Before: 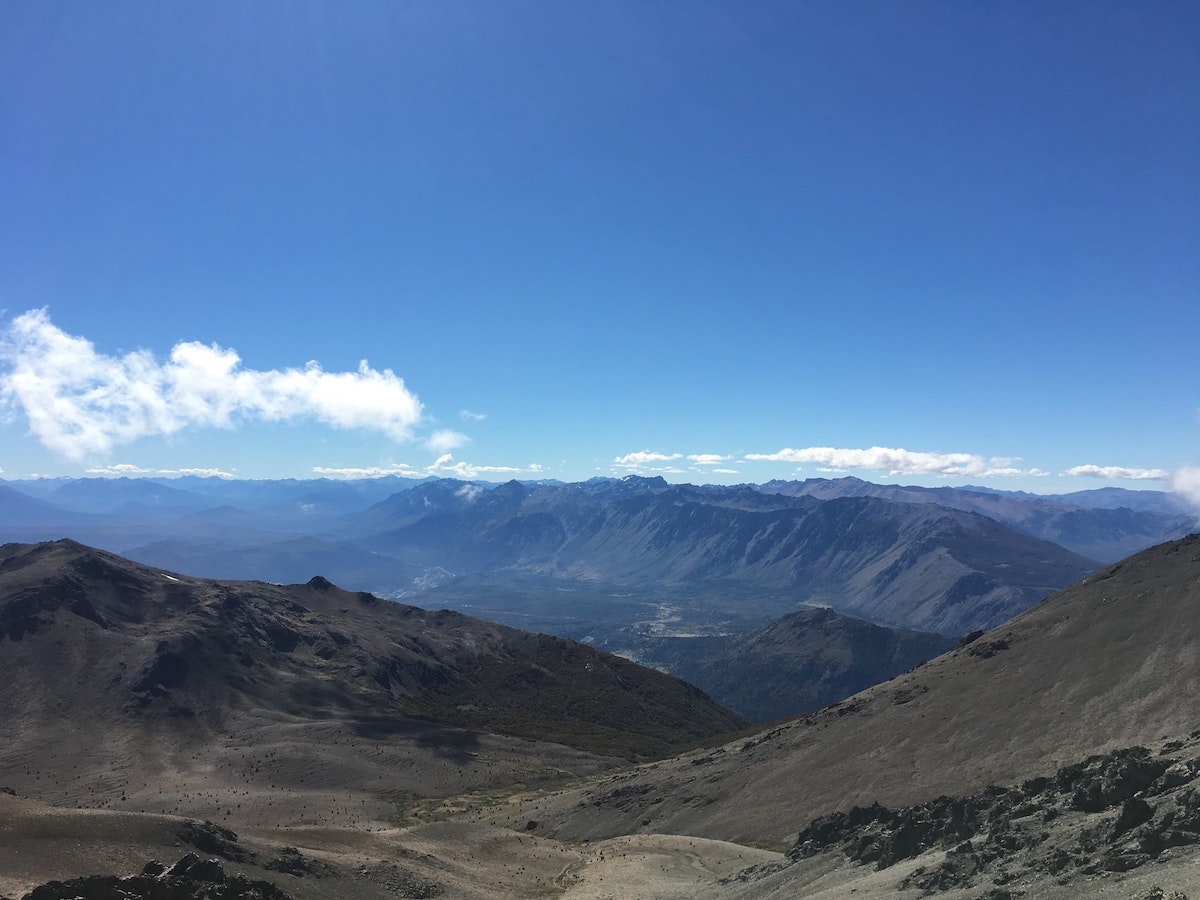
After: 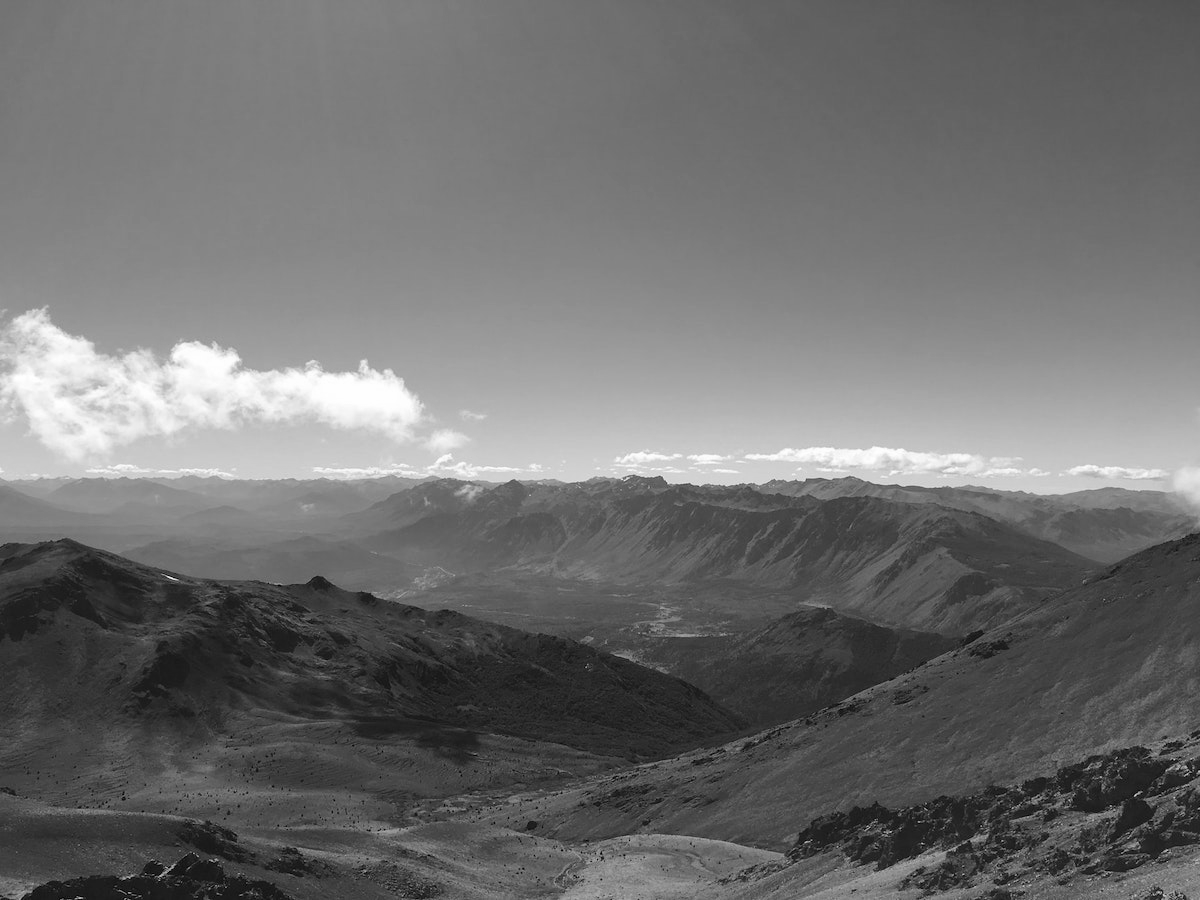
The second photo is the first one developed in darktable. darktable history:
monochrome: on, module defaults
contrast brightness saturation: contrast 0.09, saturation 0.28
